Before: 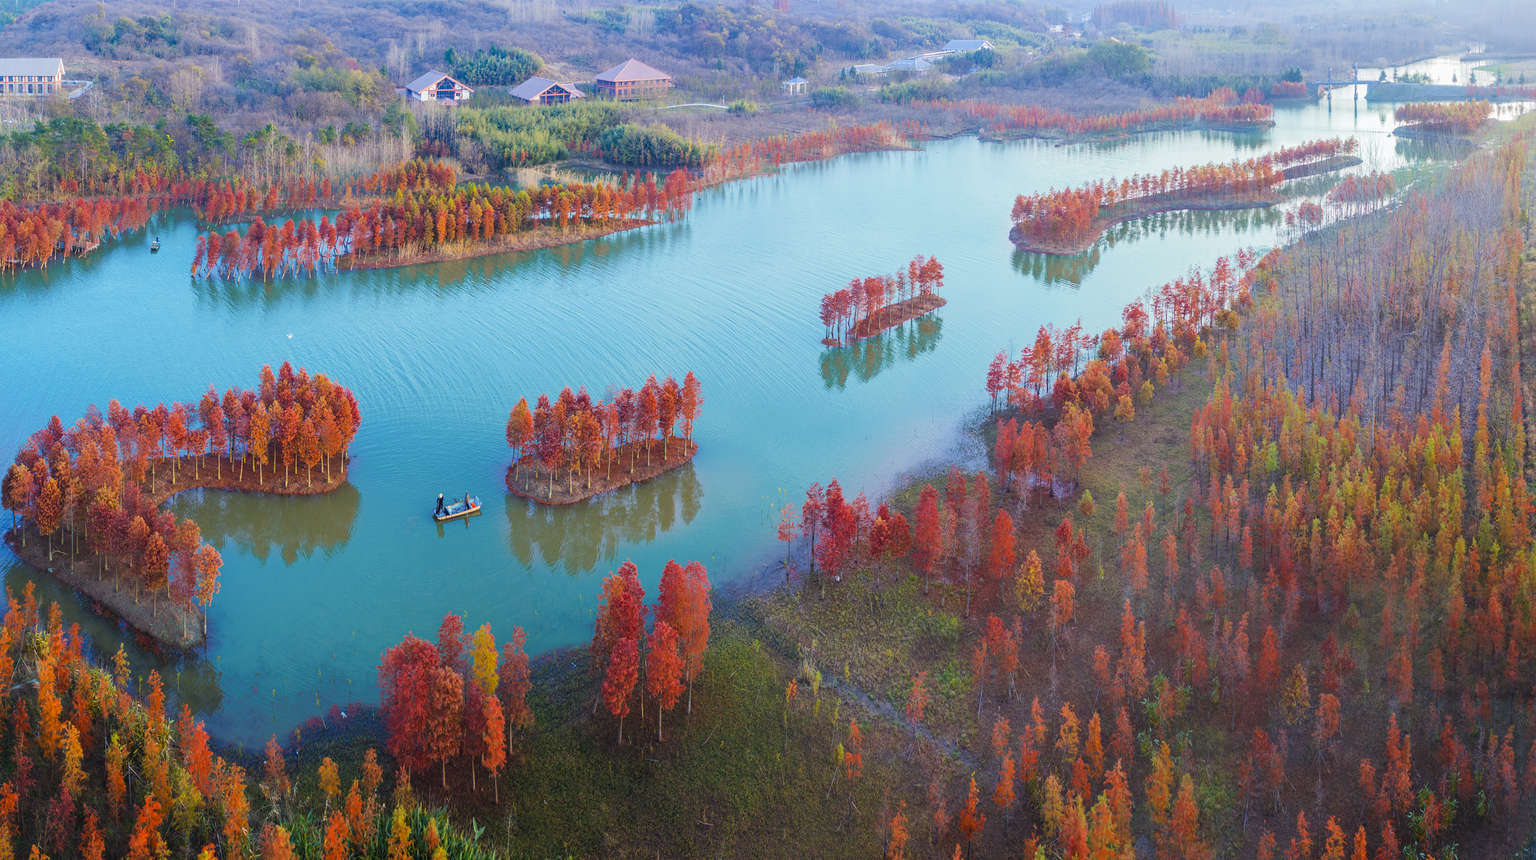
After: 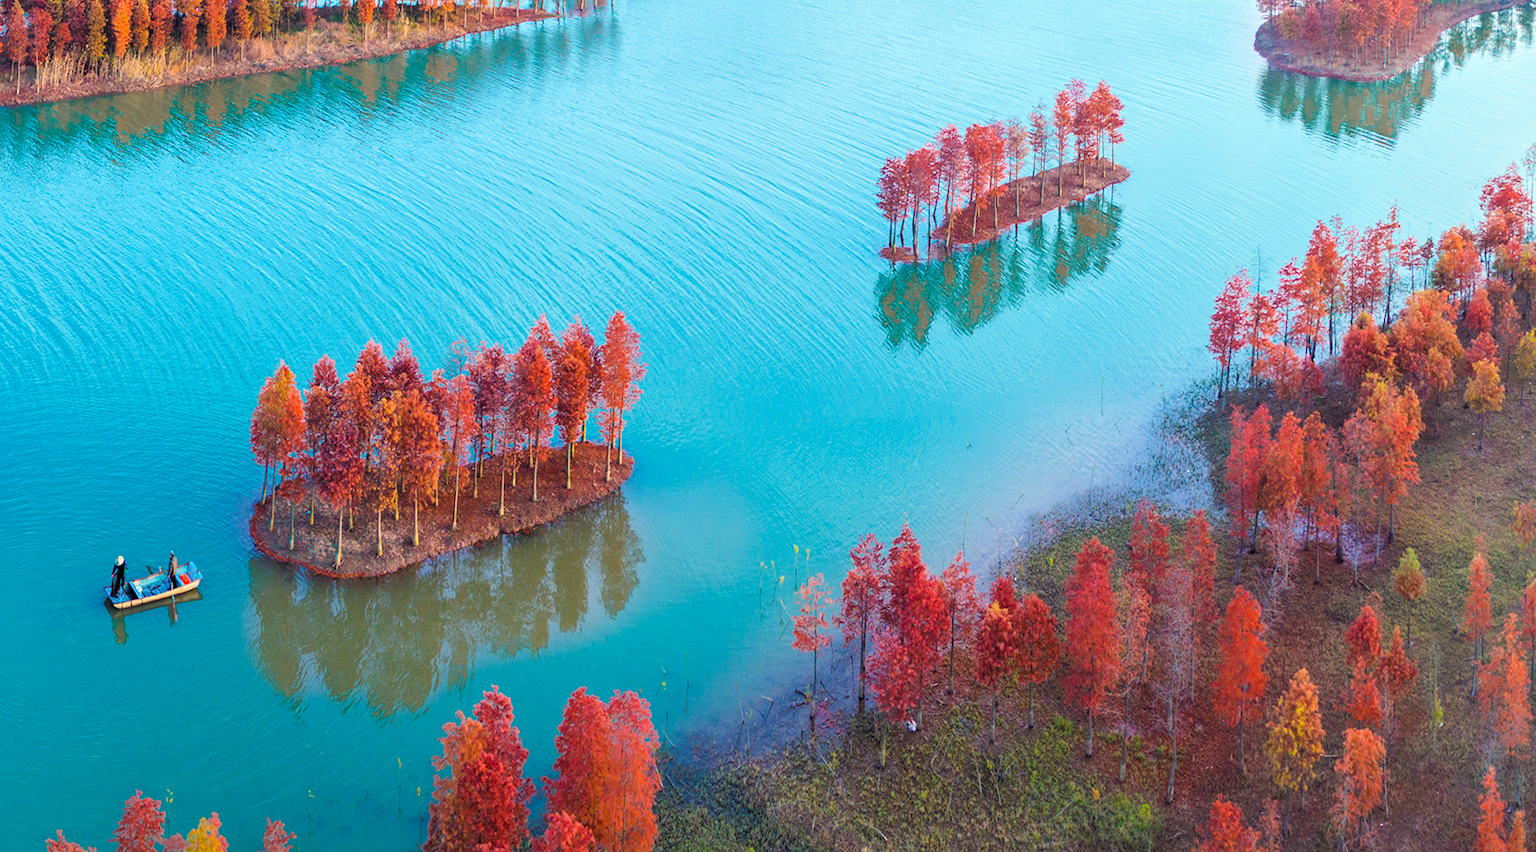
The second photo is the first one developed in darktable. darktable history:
crop: left 24.773%, top 25.029%, right 25.098%, bottom 25.315%
tone equalizer: on, module defaults
levels: levels [0.062, 0.494, 0.925]
